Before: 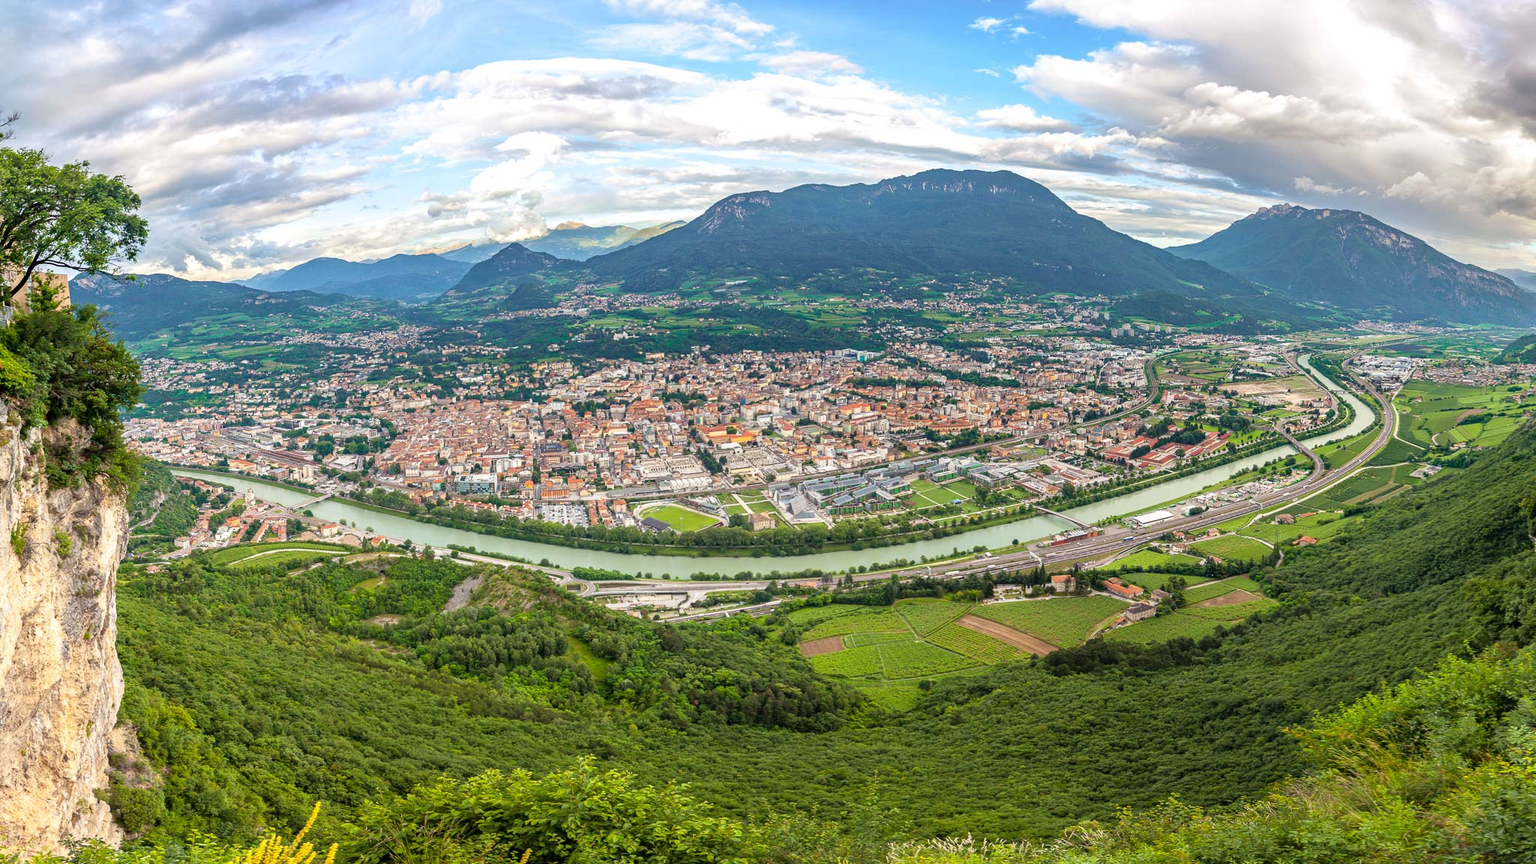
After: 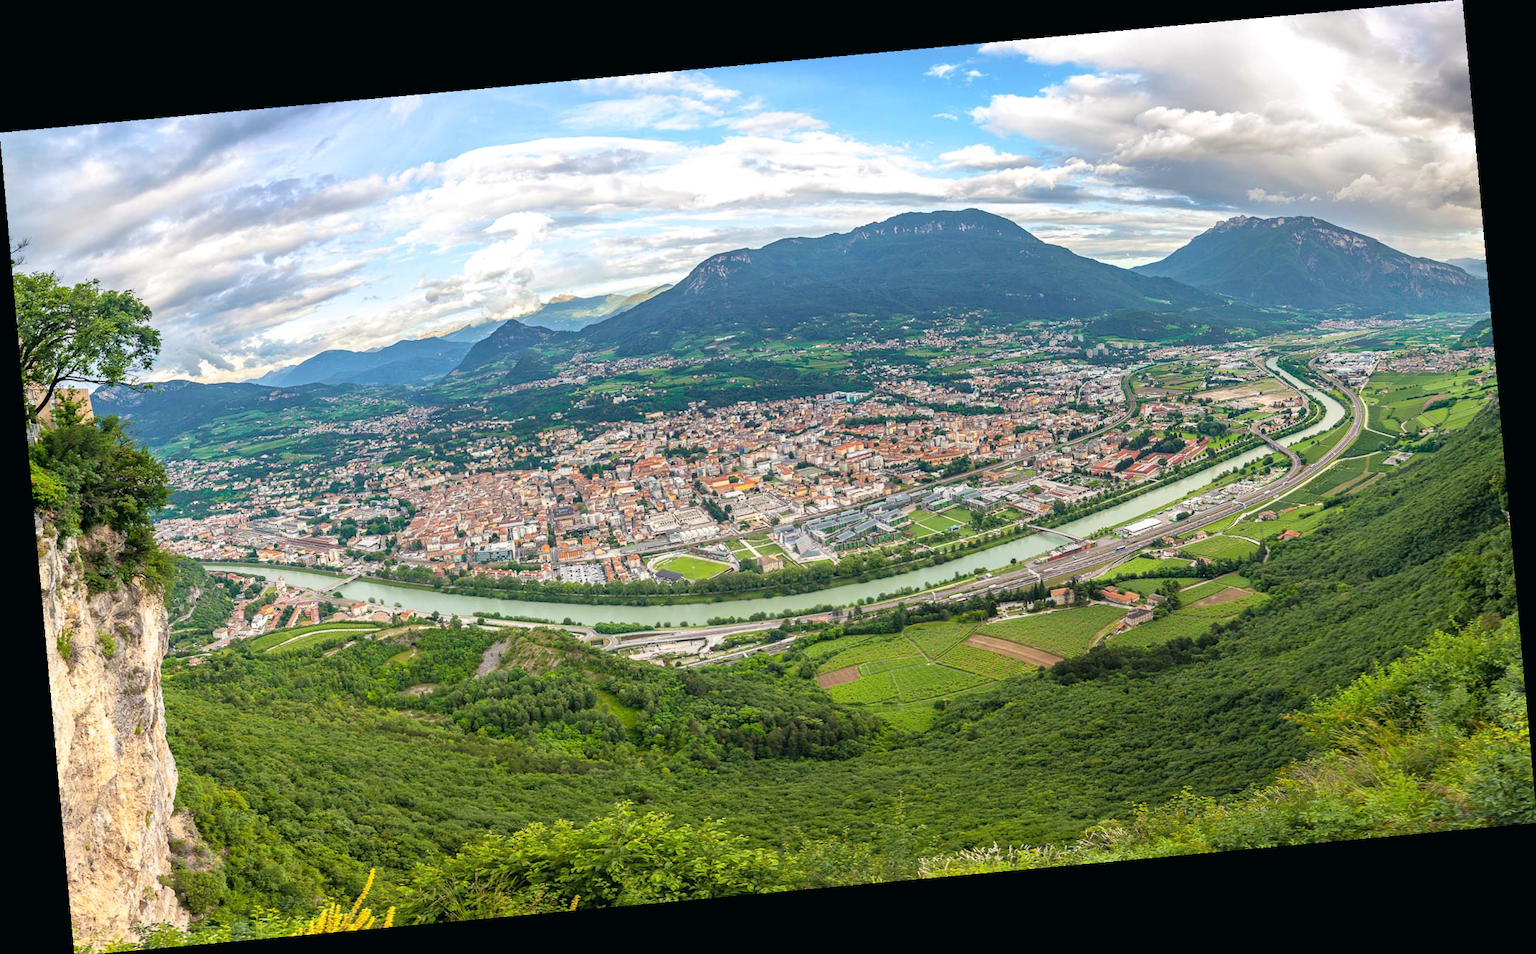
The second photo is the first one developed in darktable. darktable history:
color balance: mode lift, gamma, gain (sRGB), lift [1, 1, 1.022, 1.026]
rotate and perspective: rotation -5.2°, automatic cropping off
